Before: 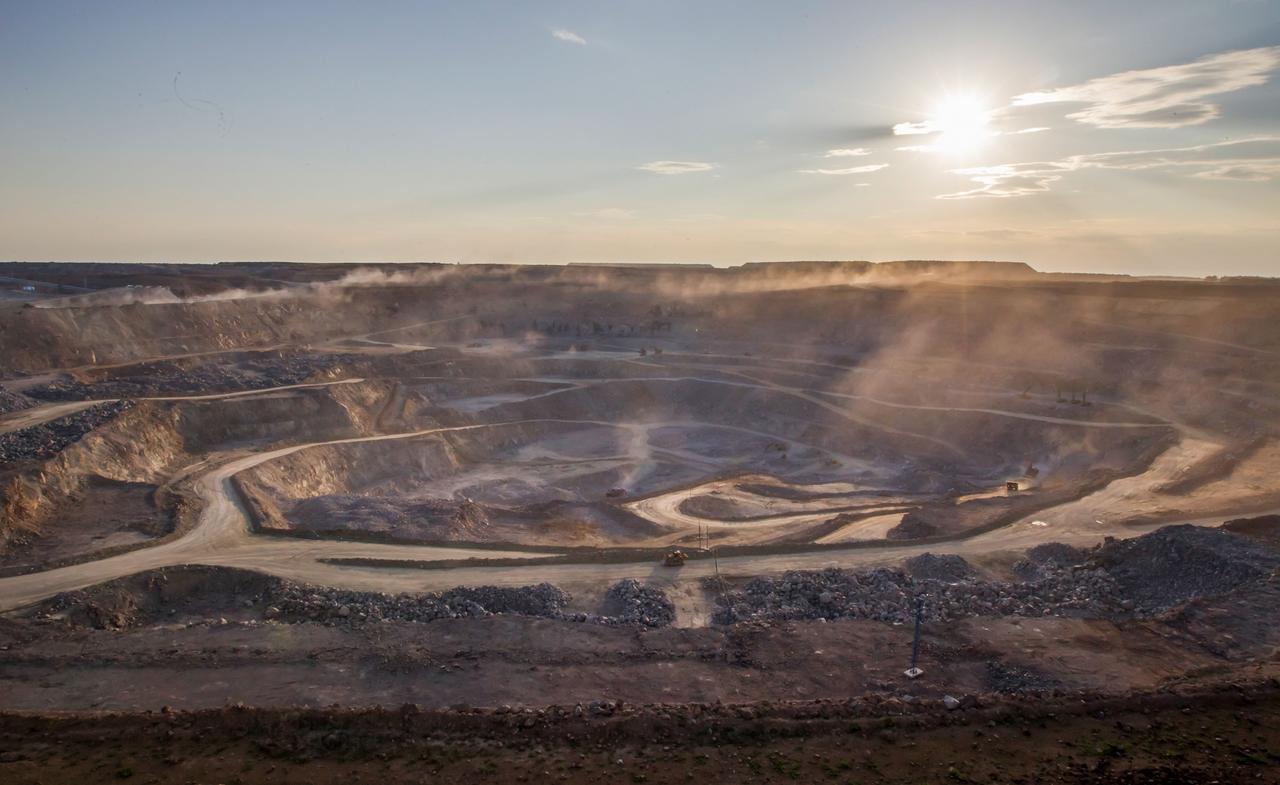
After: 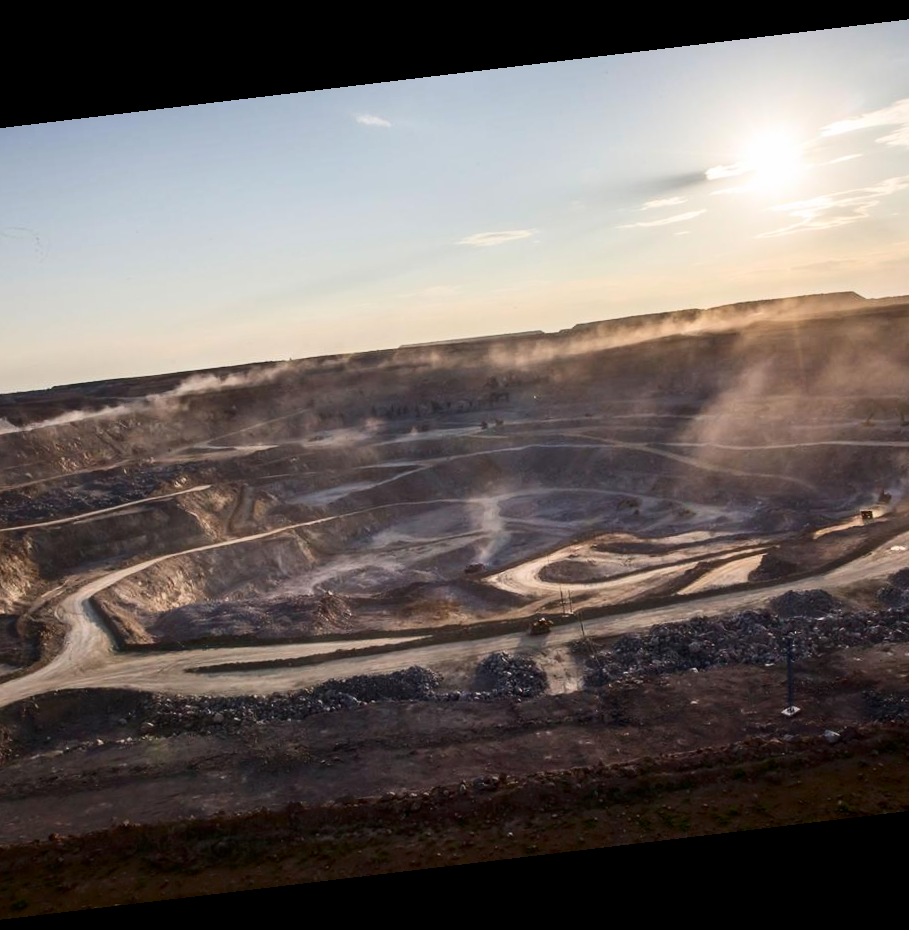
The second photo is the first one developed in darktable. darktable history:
white balance: emerald 1
rotate and perspective: rotation -6.83°, automatic cropping off
contrast brightness saturation: contrast 0.28
crop and rotate: left 14.436%, right 18.898%
bloom: size 3%, threshold 100%, strength 0%
